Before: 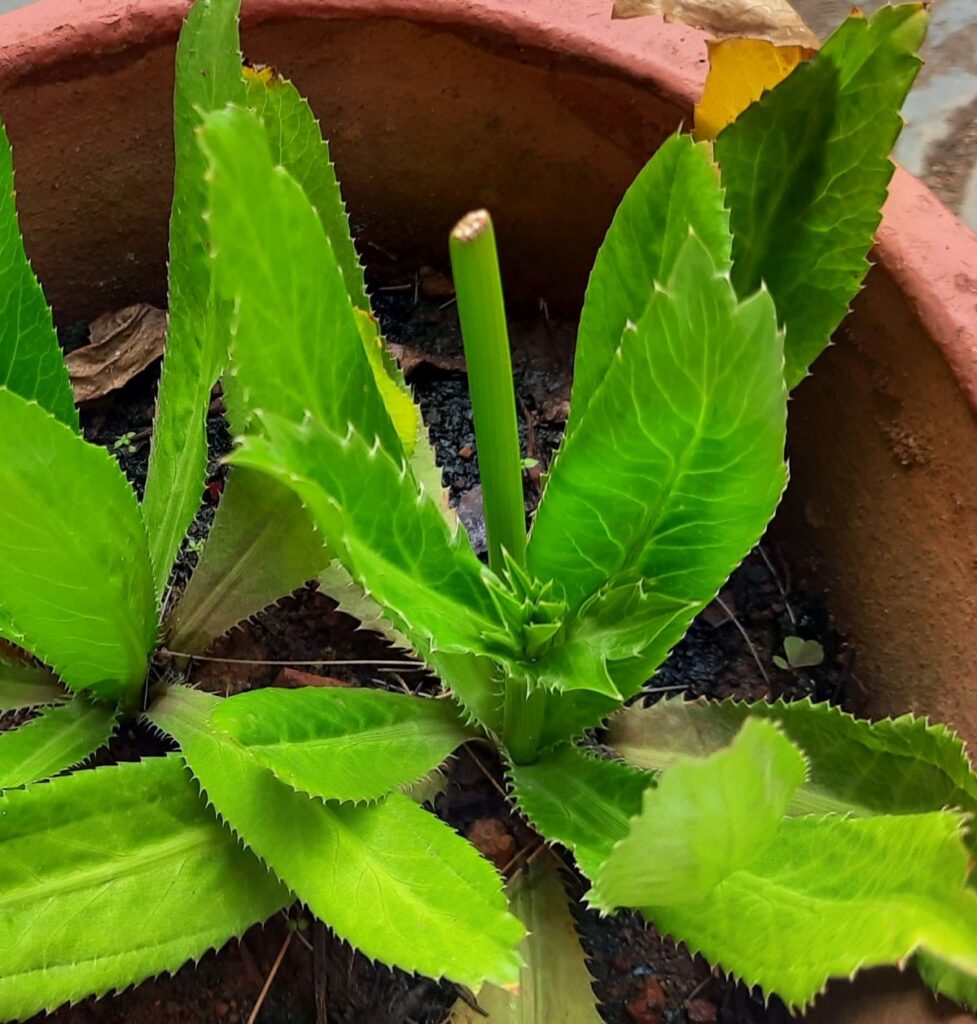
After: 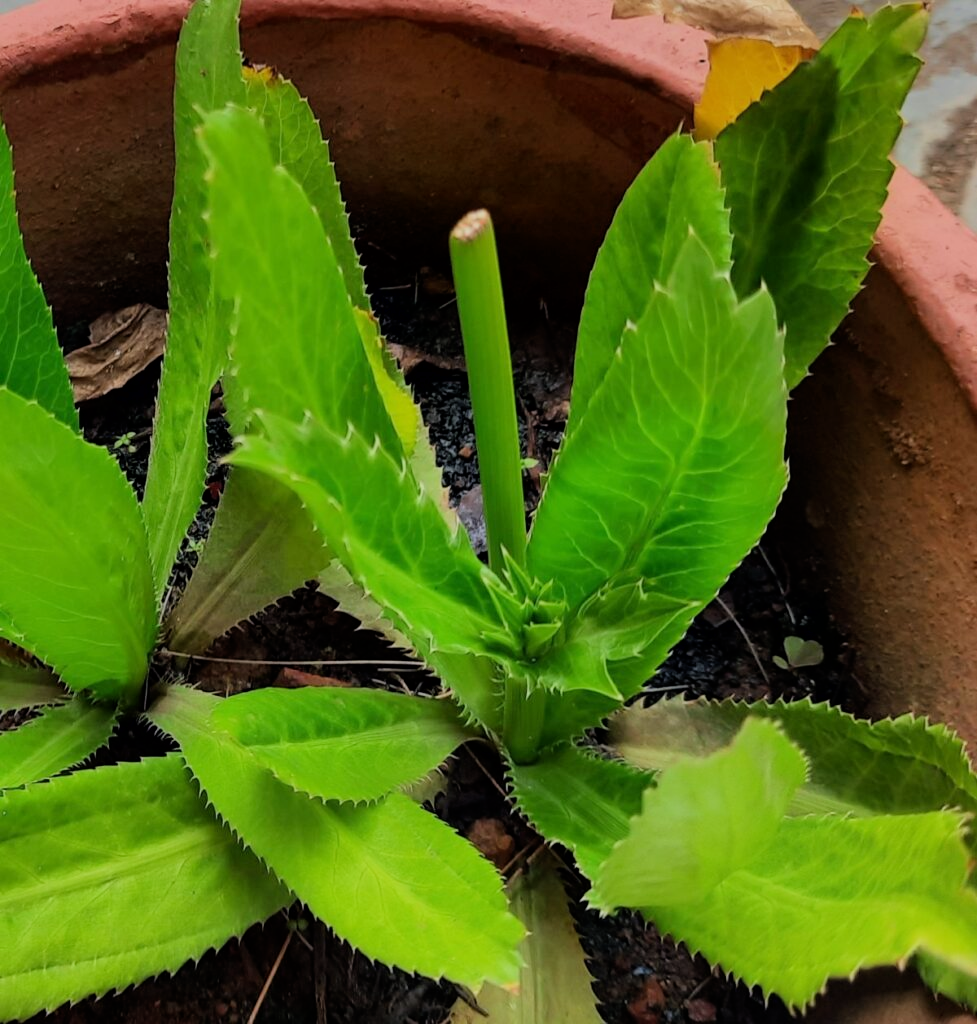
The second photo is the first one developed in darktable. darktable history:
tone equalizer: mask exposure compensation -0.499 EV
filmic rgb: black relative exposure -7.65 EV, white relative exposure 4.56 EV, threshold 2.98 EV, hardness 3.61, color science v6 (2022), enable highlight reconstruction true
